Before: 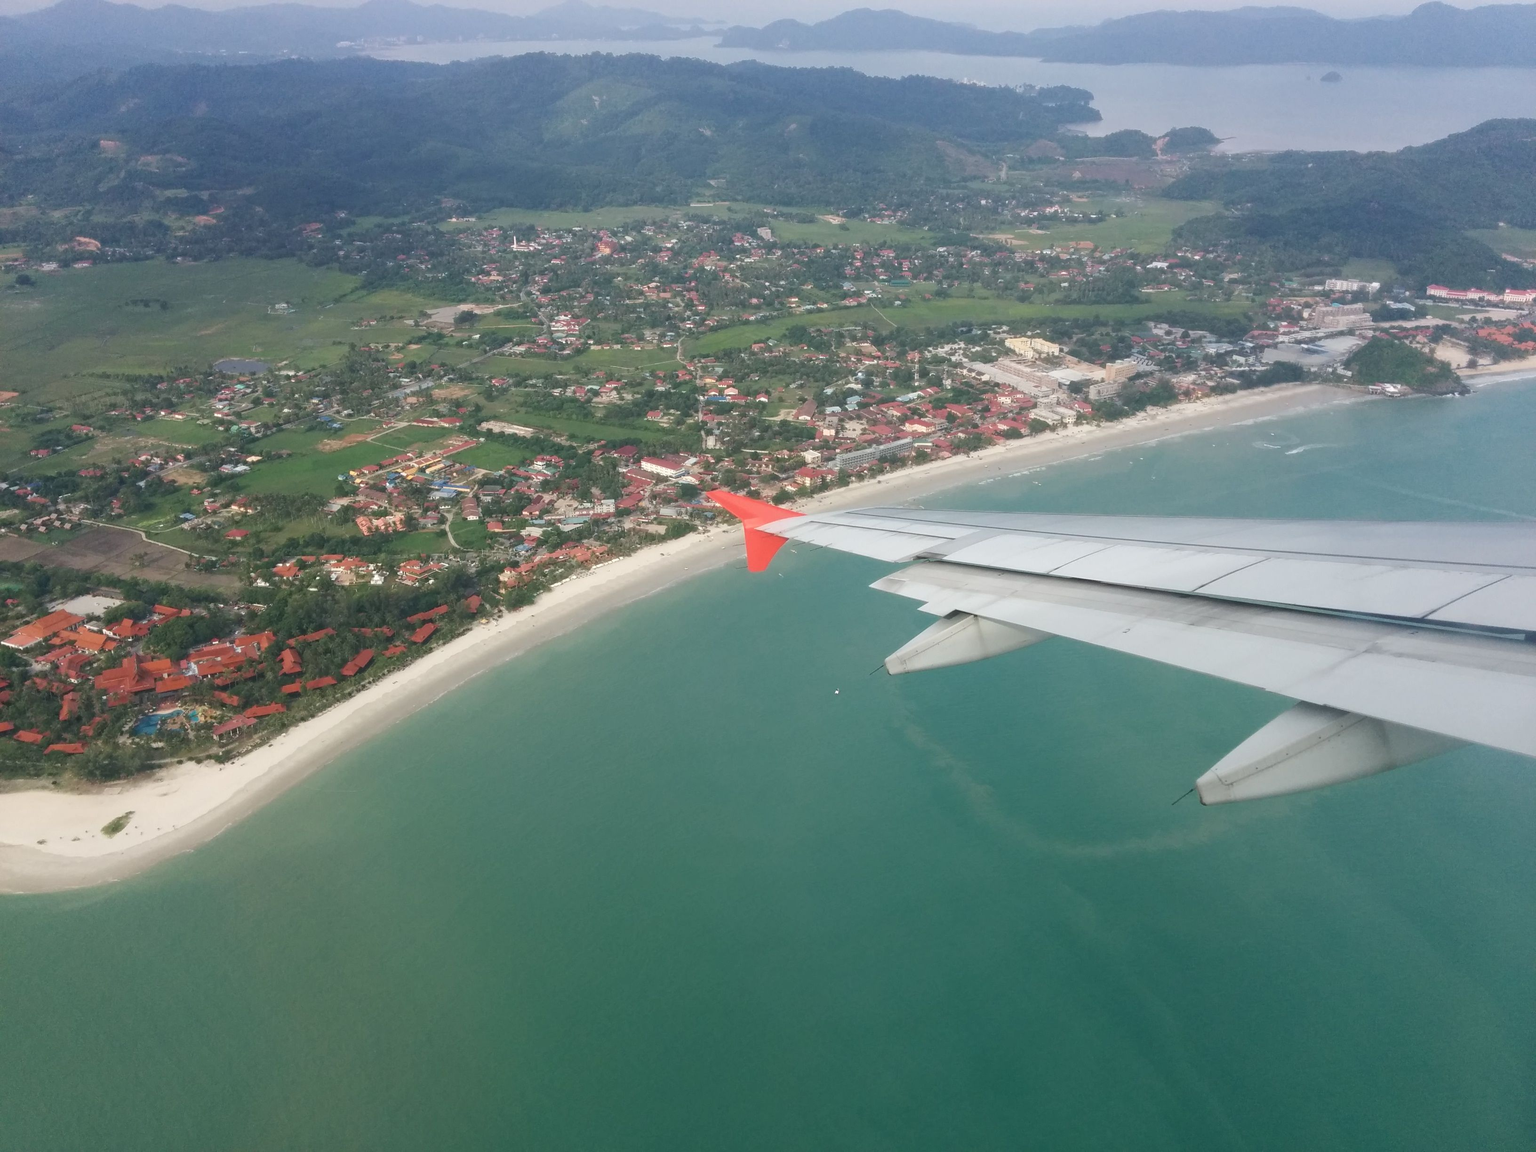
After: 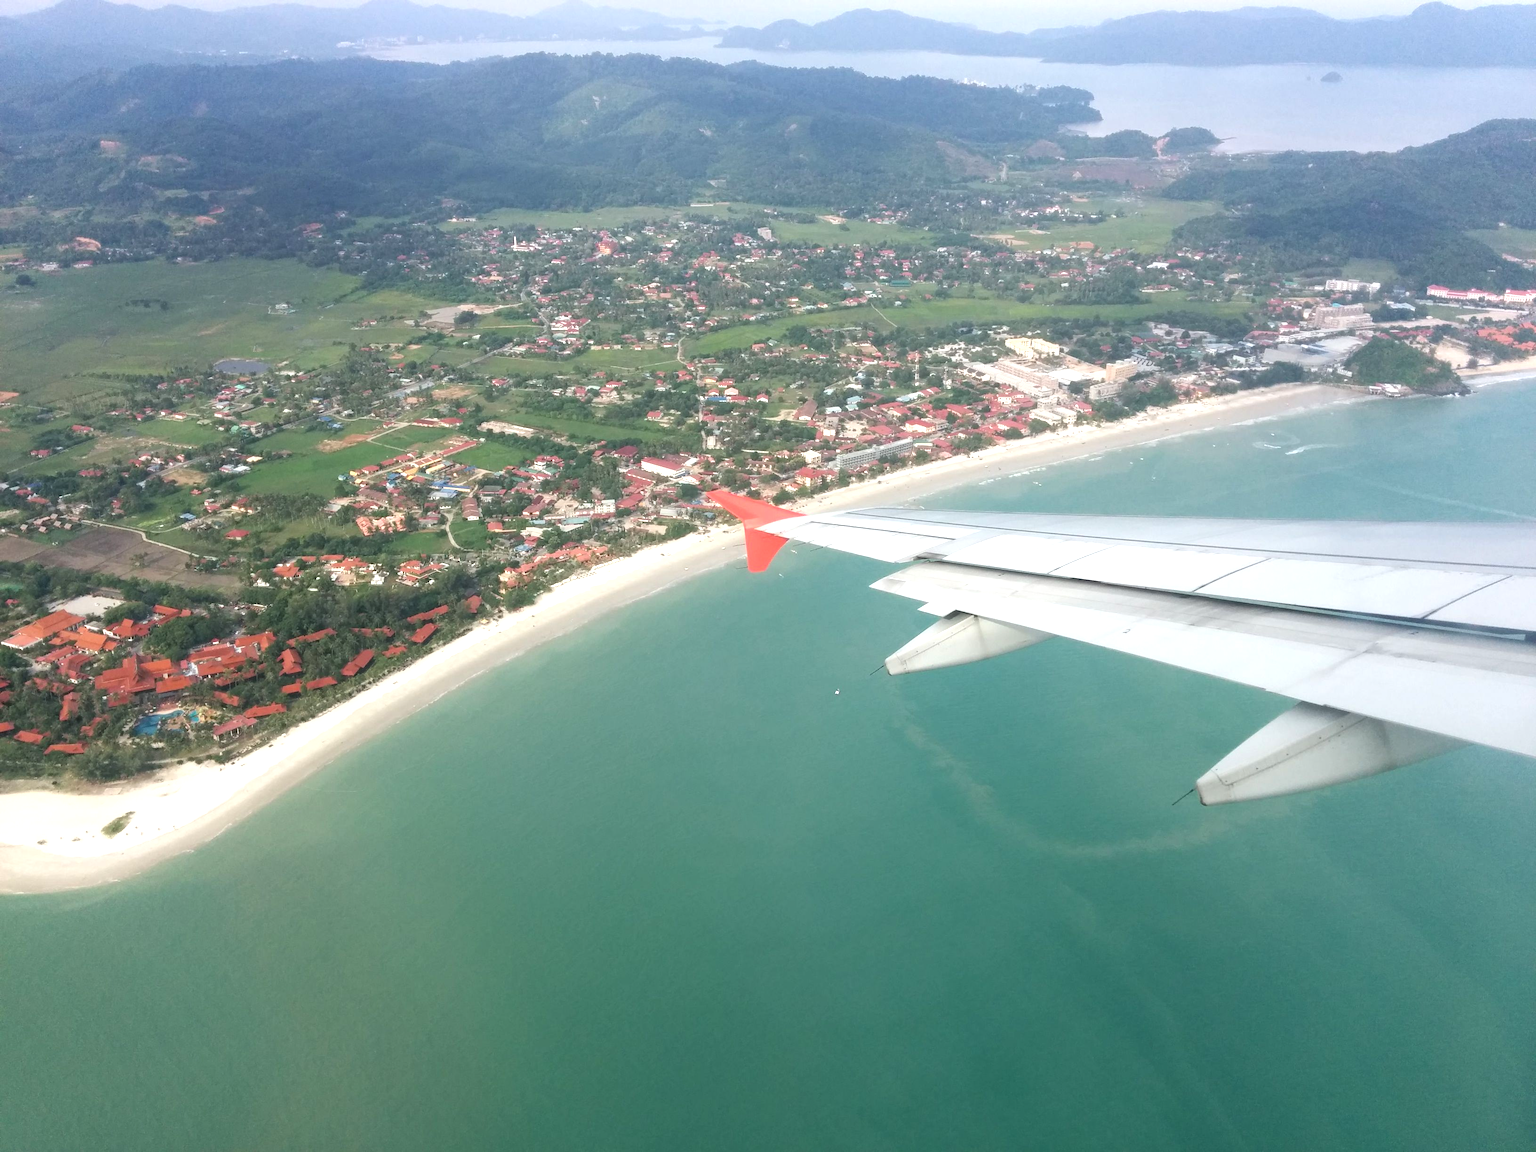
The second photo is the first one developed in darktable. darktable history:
tone equalizer: -8 EV -0.755 EV, -7 EV -0.705 EV, -6 EV -0.593 EV, -5 EV -0.384 EV, -3 EV 0.365 EV, -2 EV 0.6 EV, -1 EV 0.693 EV, +0 EV 0.76 EV
